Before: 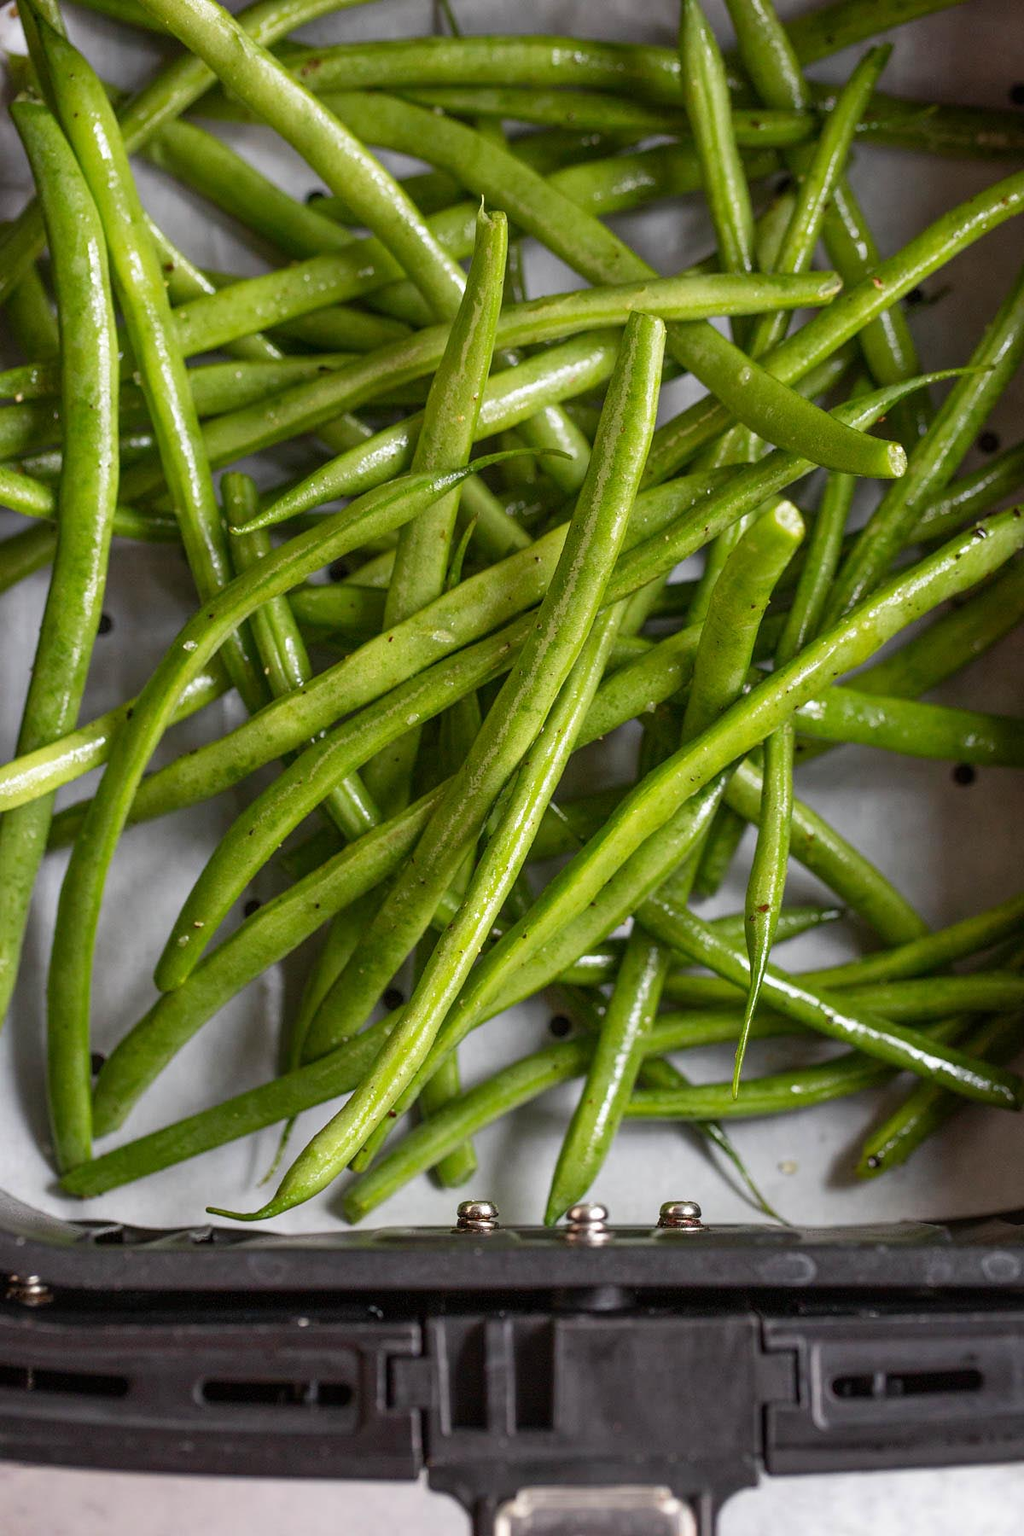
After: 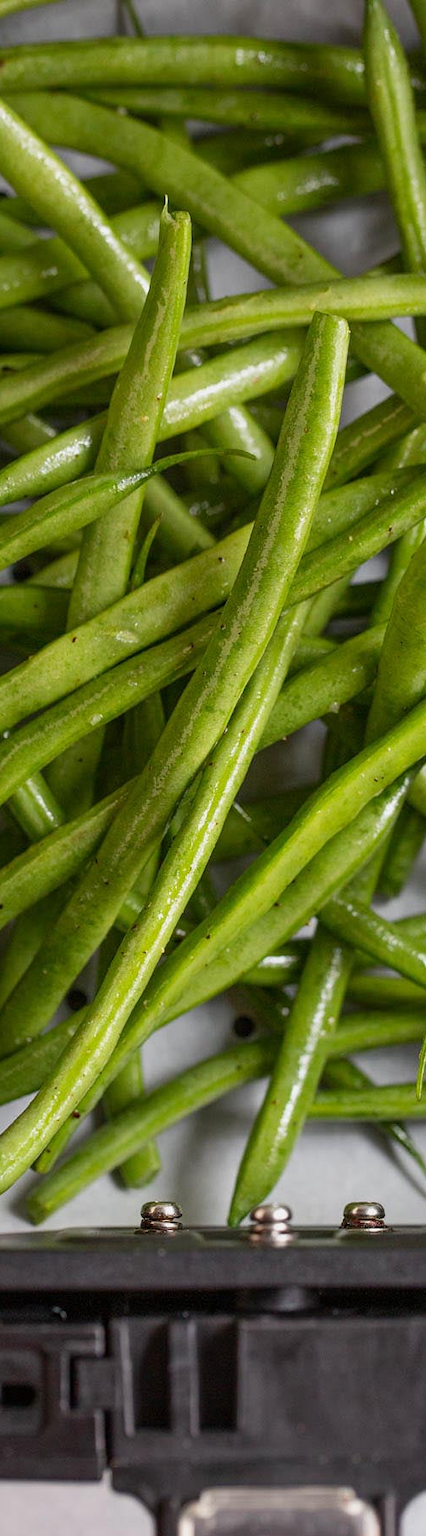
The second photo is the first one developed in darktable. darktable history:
crop: left 30.953%, right 27.448%
exposure: exposure -0.172 EV, compensate highlight preservation false
